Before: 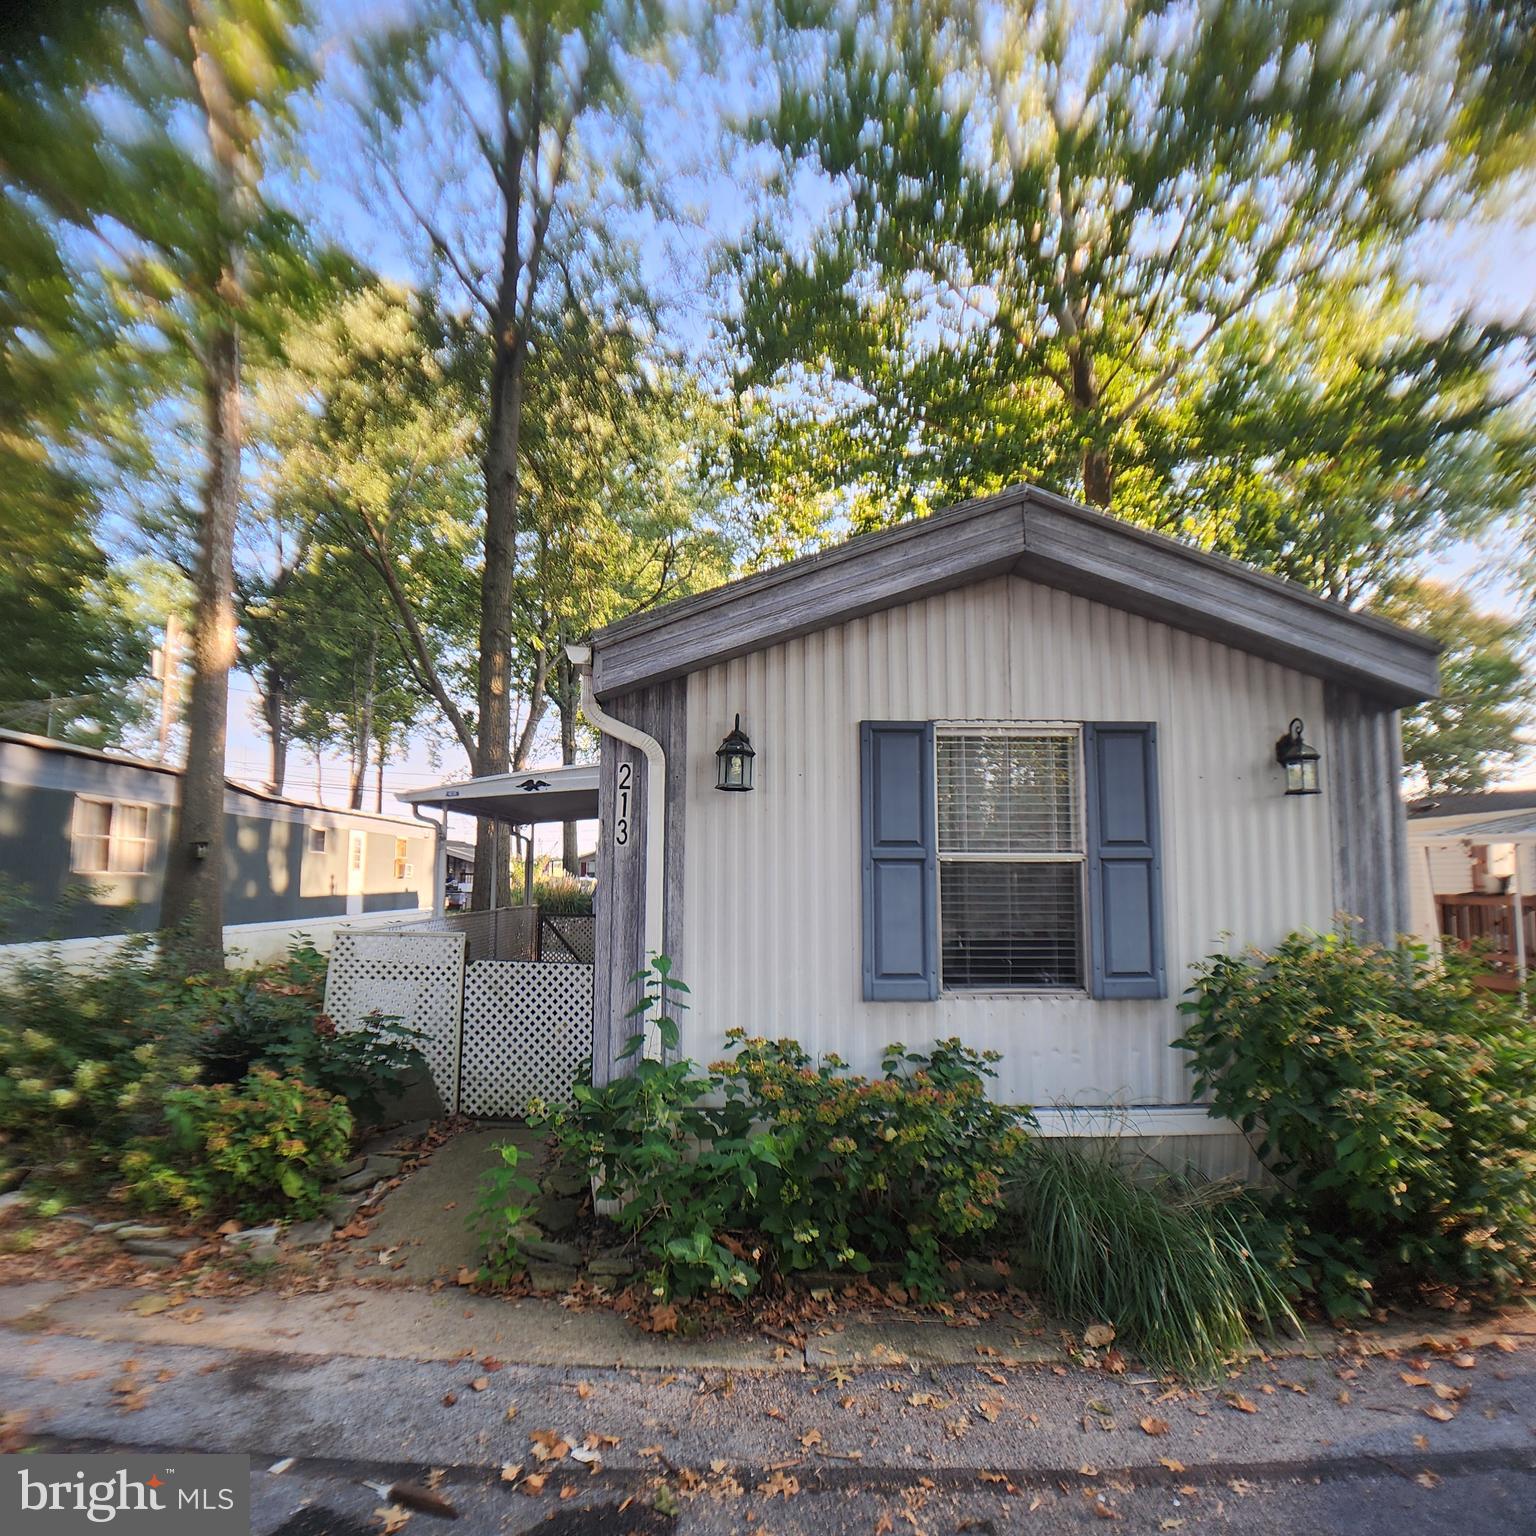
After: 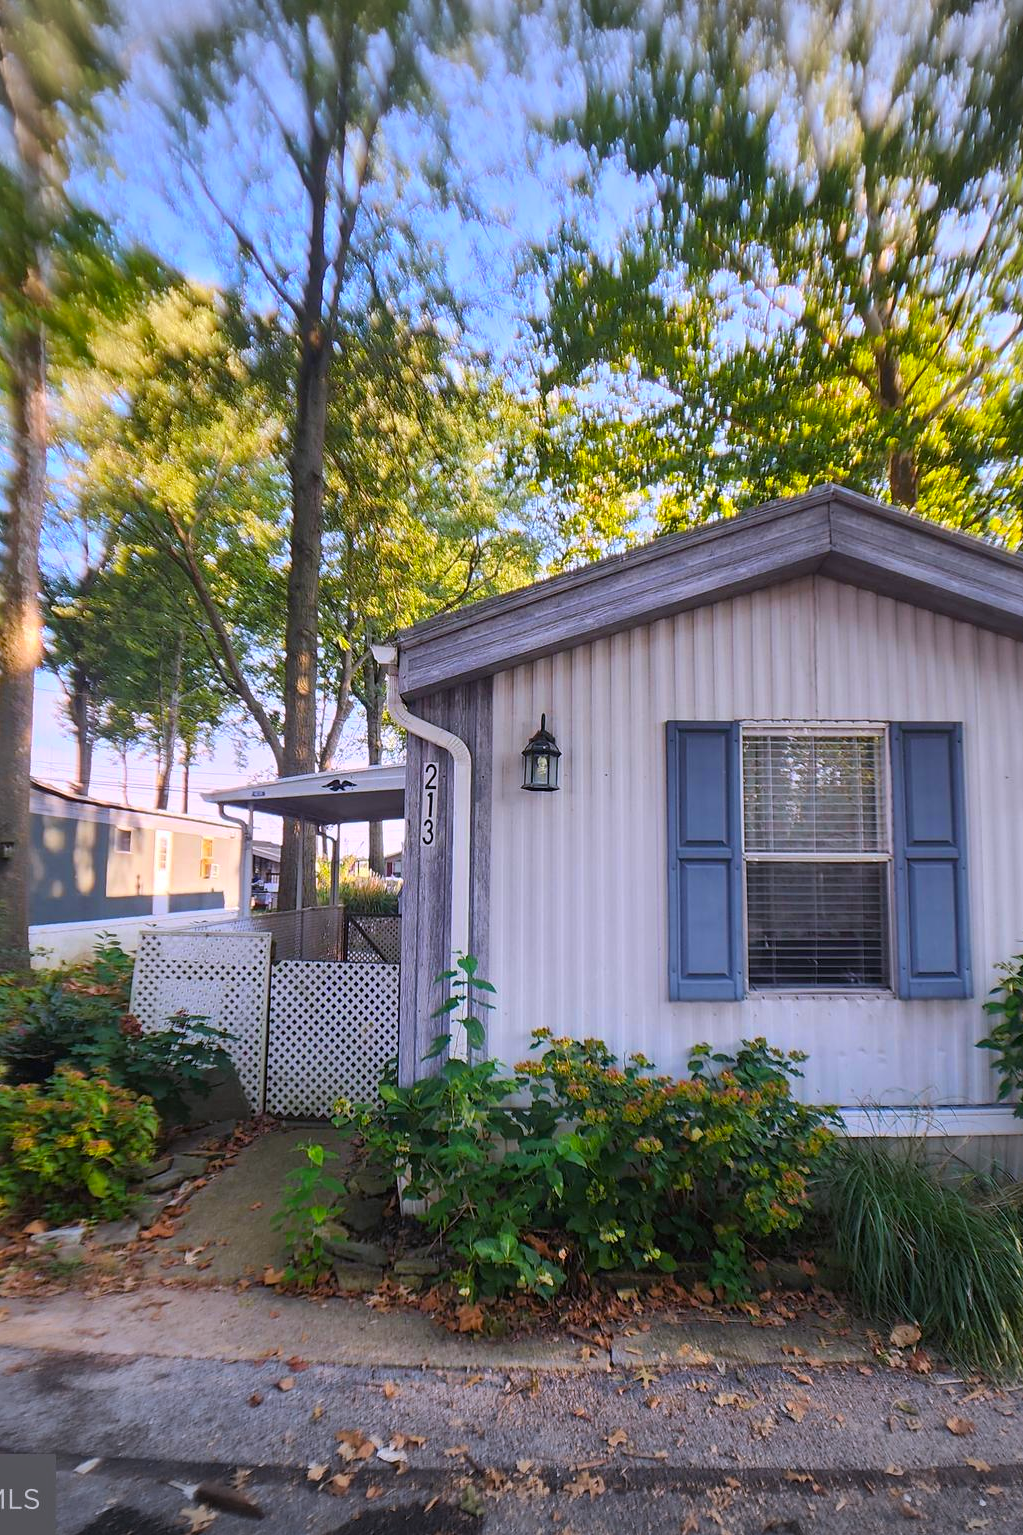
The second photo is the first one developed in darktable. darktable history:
white balance: red 1.004, blue 1.096
vignetting: fall-off start 100%, brightness -0.282, width/height ratio 1.31
crop and rotate: left 12.673%, right 20.66%
color balance rgb: linear chroma grading › global chroma 9.31%, global vibrance 41.49%
